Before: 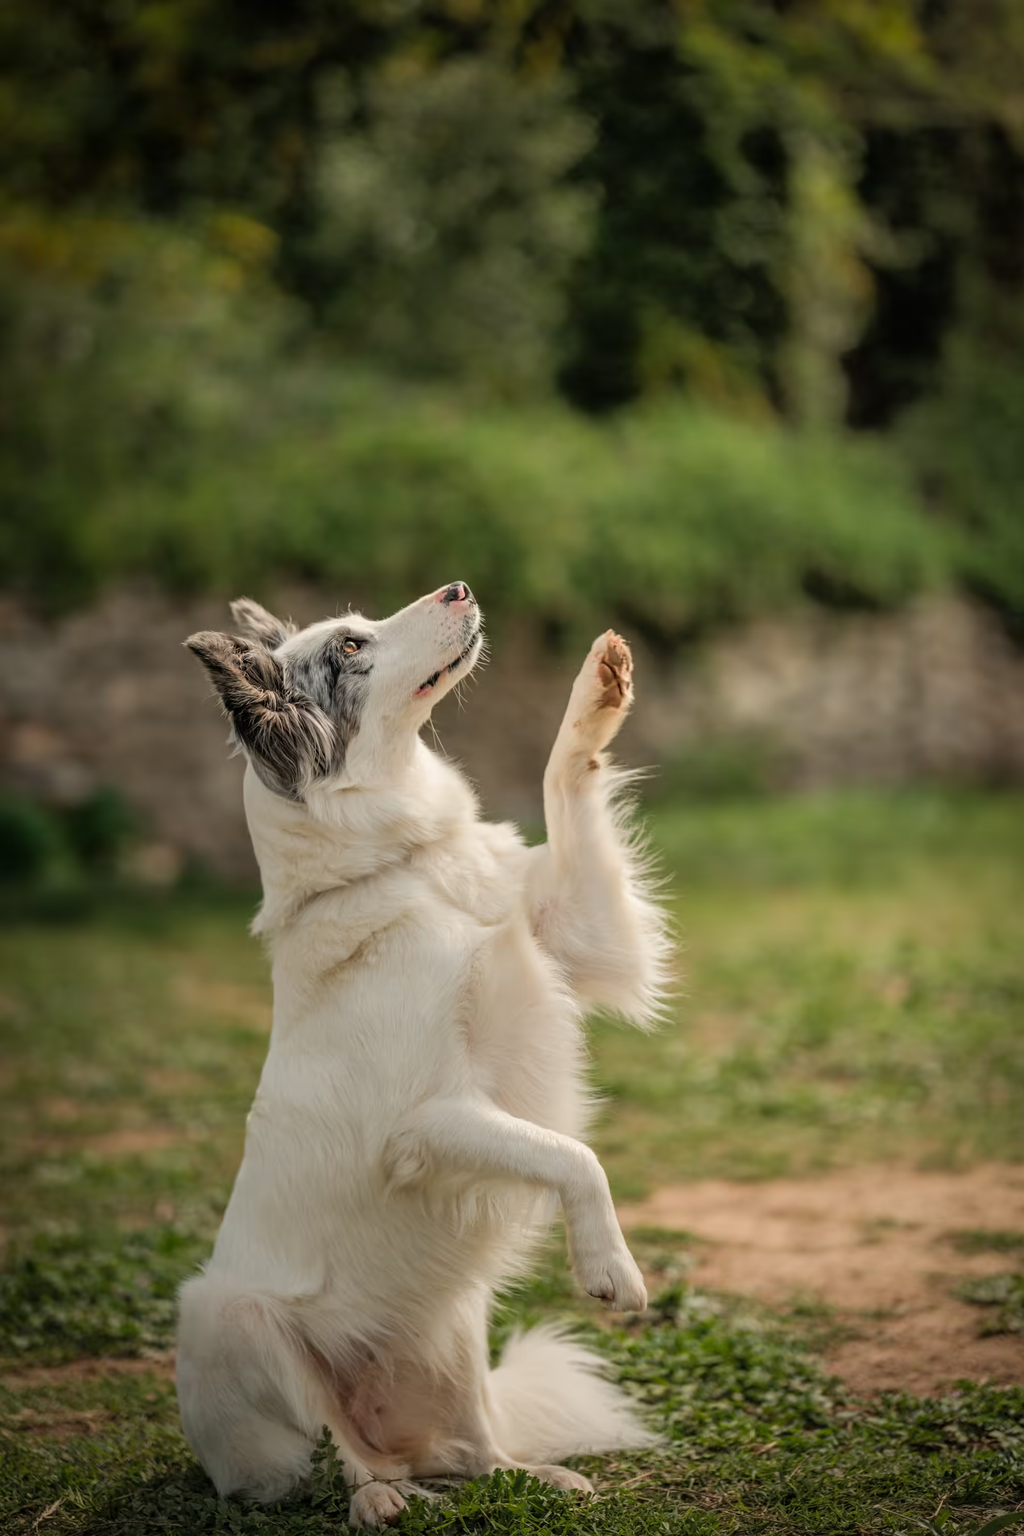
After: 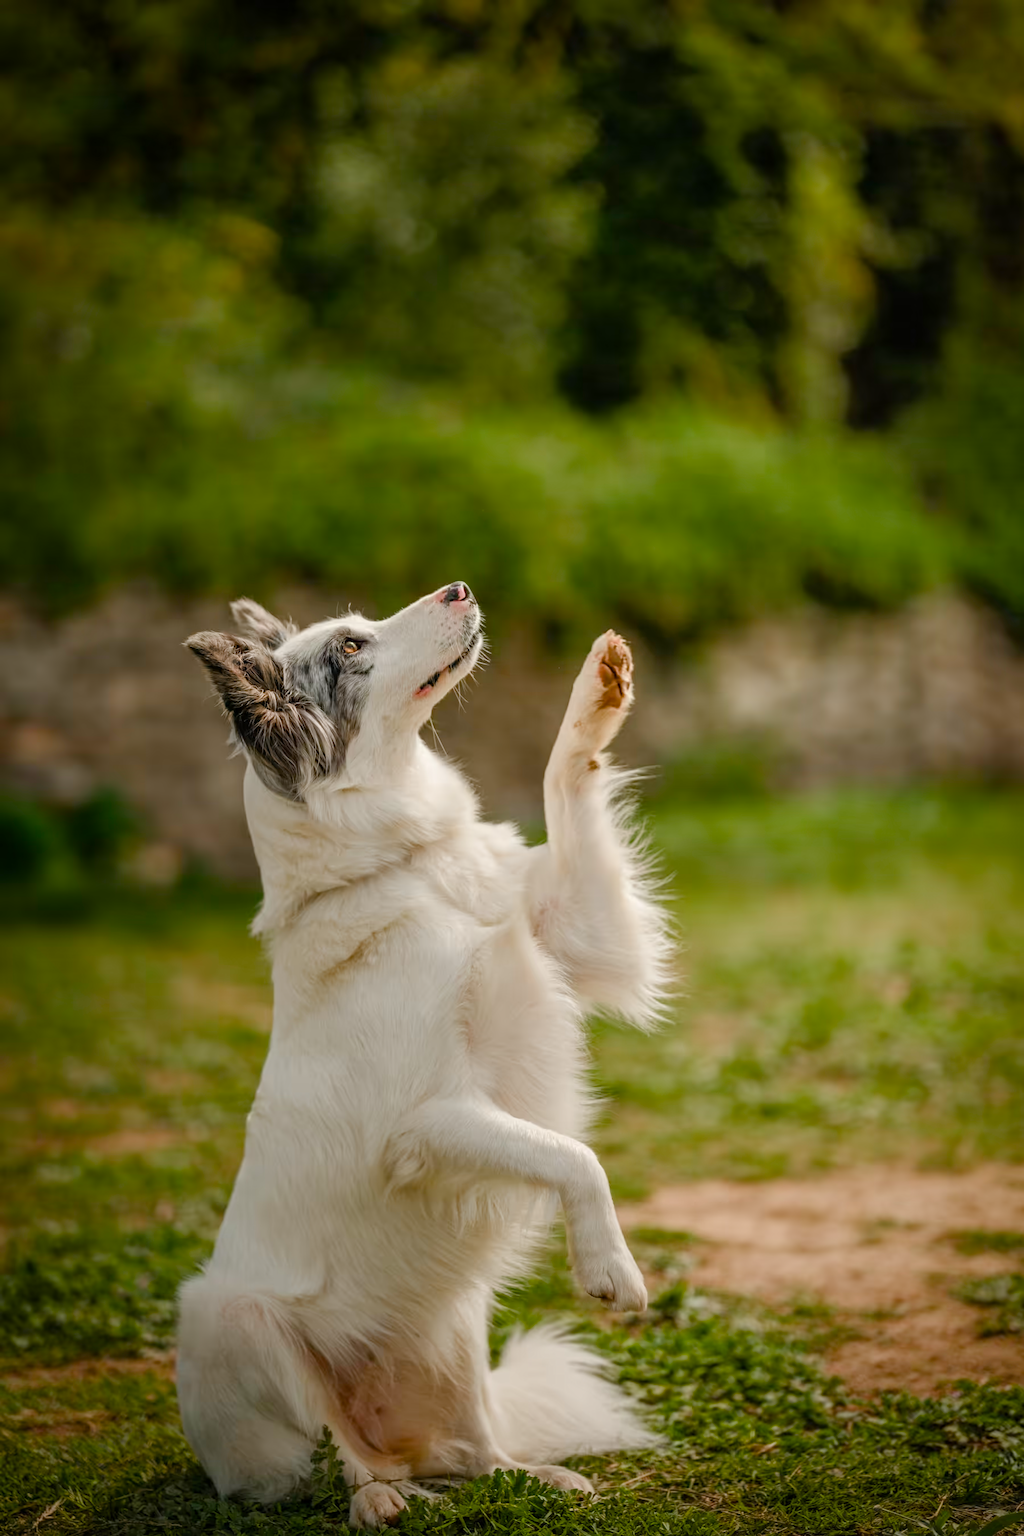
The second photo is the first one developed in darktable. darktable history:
color balance rgb: power › hue 312.3°, perceptual saturation grading › global saturation 24.733%, perceptual saturation grading › highlights -51.107%, perceptual saturation grading › mid-tones 19.616%, perceptual saturation grading › shadows 61.615%
